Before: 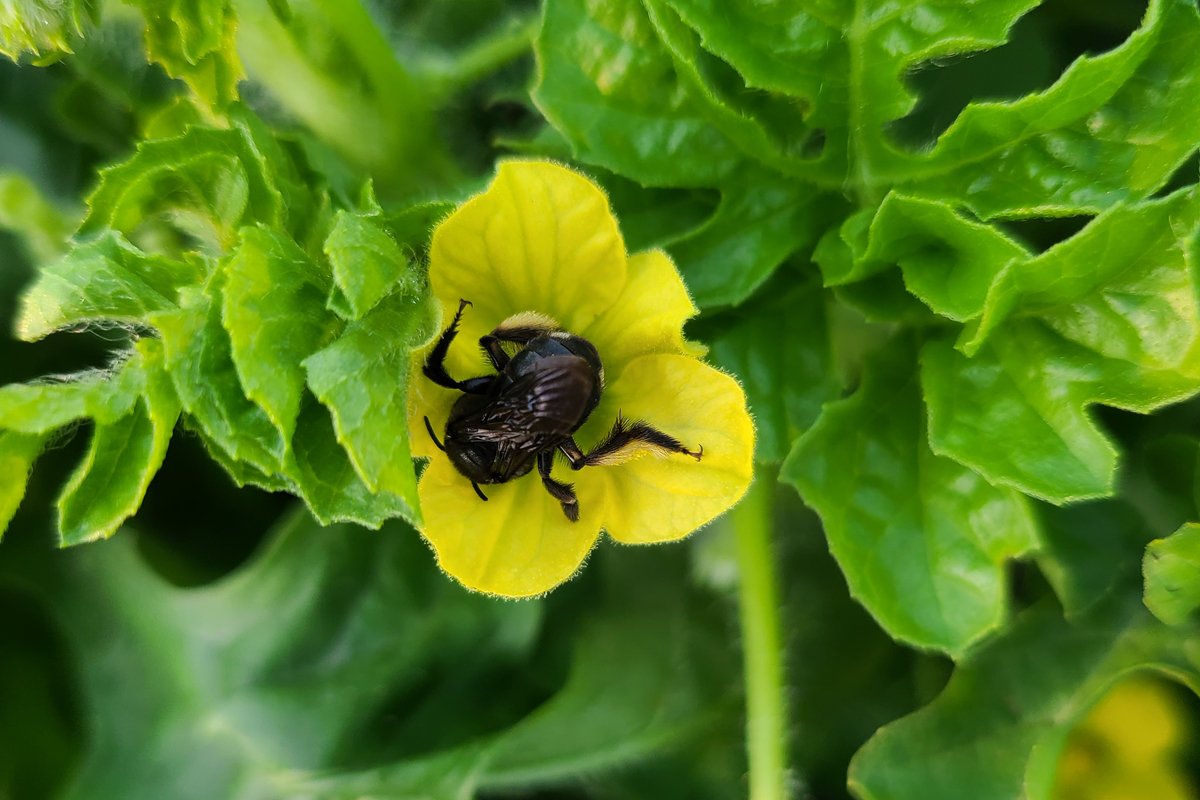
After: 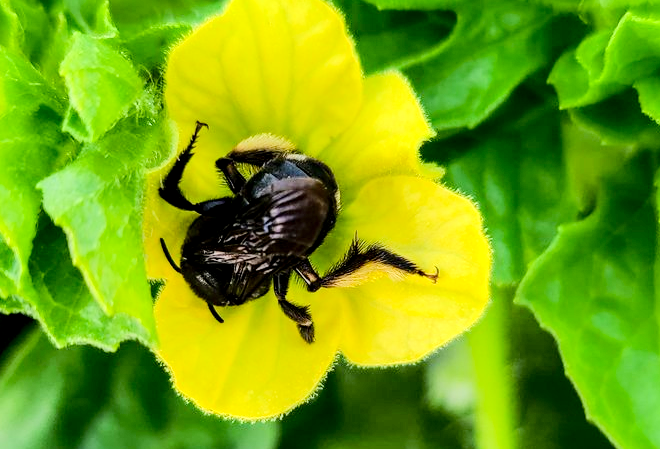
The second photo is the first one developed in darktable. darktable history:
crop and rotate: left 22.061%, top 22.252%, right 22.88%, bottom 21.604%
local contrast: on, module defaults
tone equalizer: -7 EV 0.152 EV, -6 EV 0.611 EV, -5 EV 1.16 EV, -4 EV 1.32 EV, -3 EV 1.13 EV, -2 EV 0.6 EV, -1 EV 0.145 EV, edges refinement/feathering 500, mask exposure compensation -1.57 EV, preserve details no
exposure: black level correction 0.01, exposure 0.017 EV, compensate highlight preservation false
